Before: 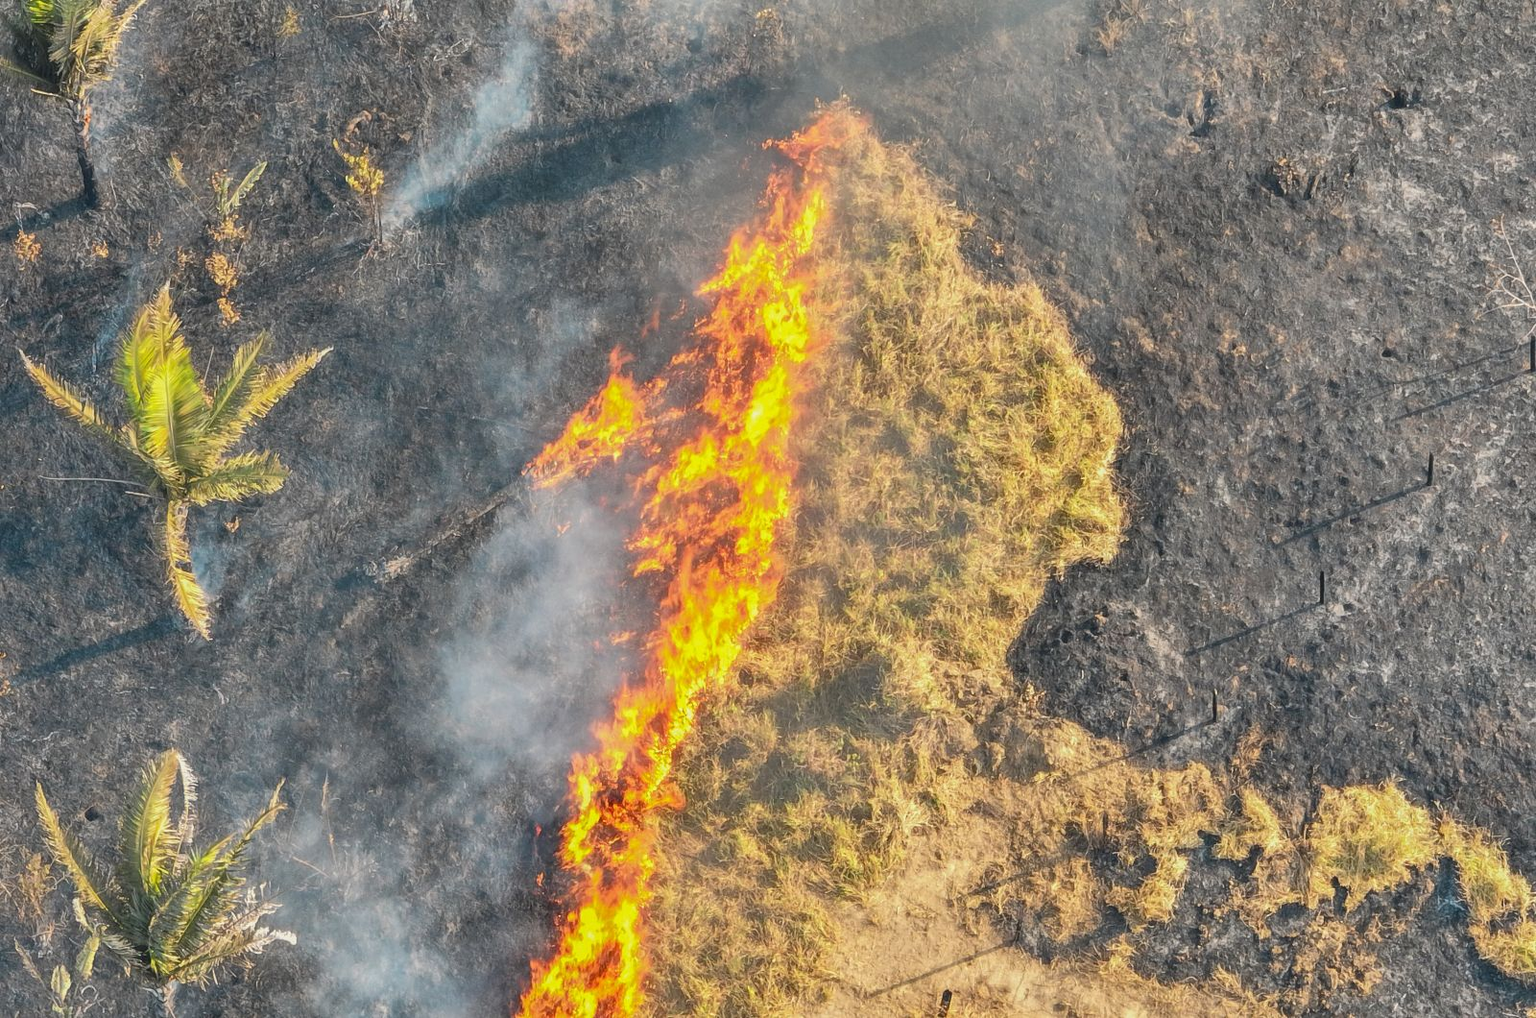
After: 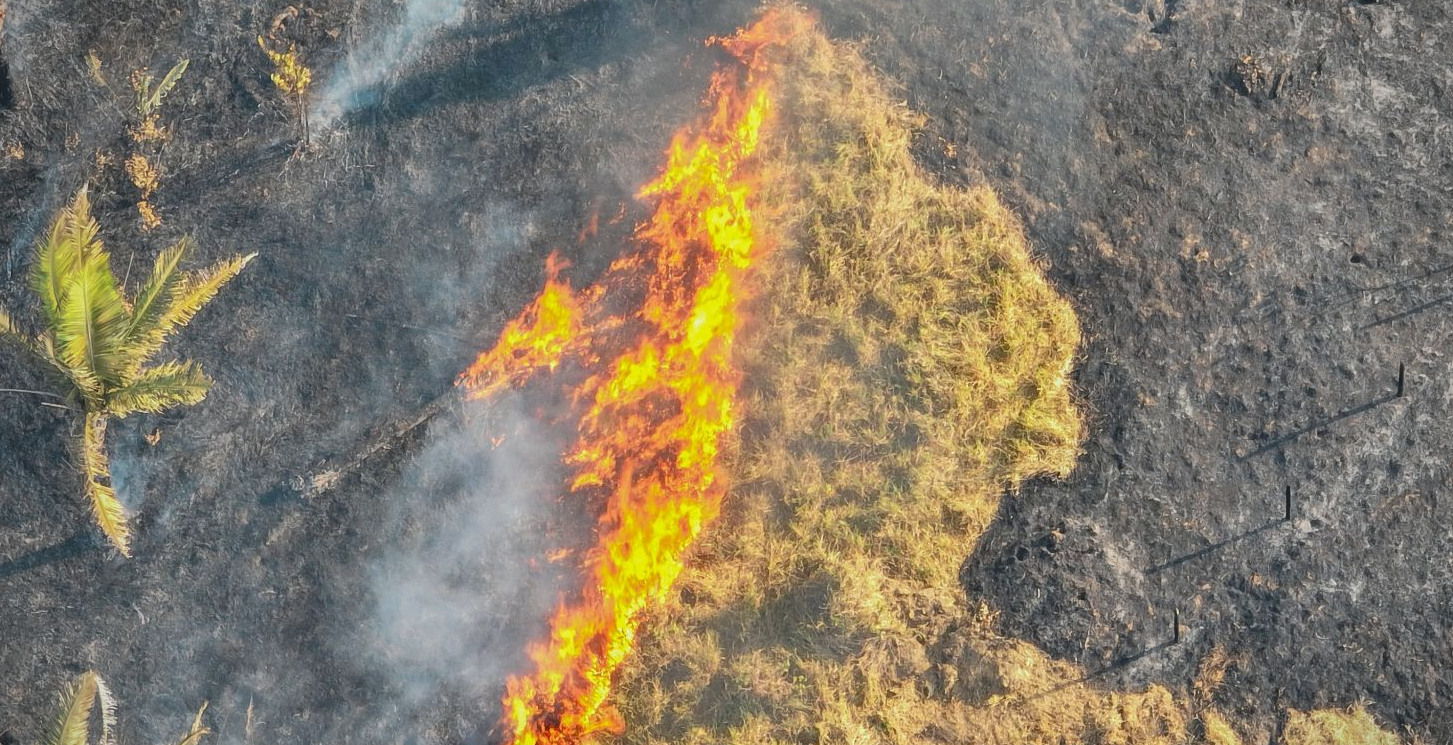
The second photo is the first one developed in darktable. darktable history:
white balance: red 0.986, blue 1.01
crop: left 5.596%, top 10.314%, right 3.534%, bottom 19.395%
vignetting: unbound false
